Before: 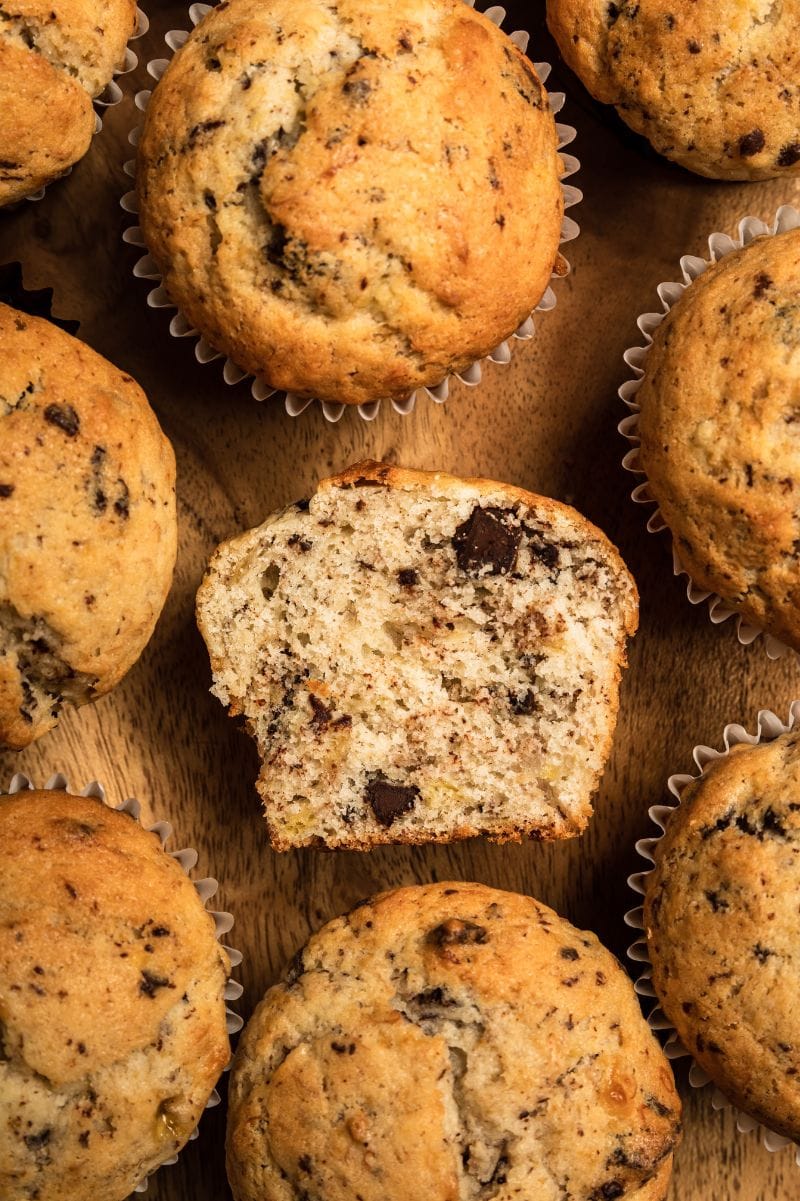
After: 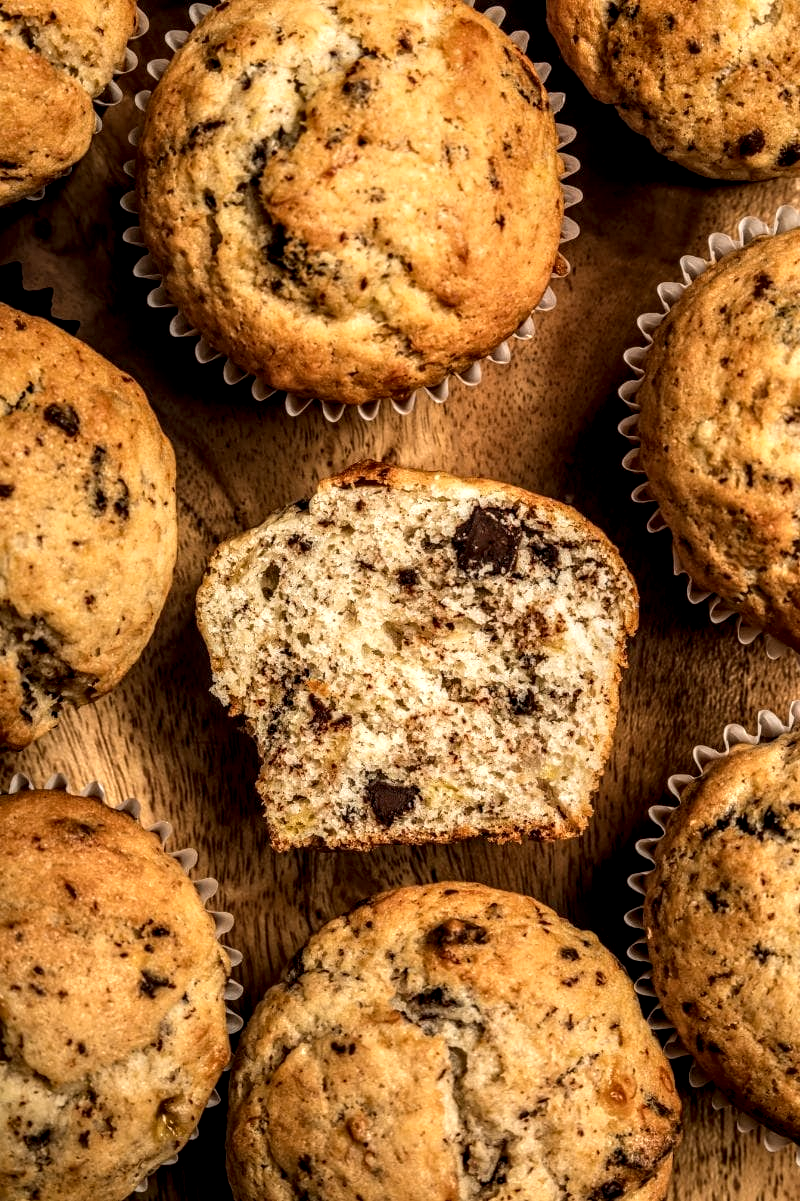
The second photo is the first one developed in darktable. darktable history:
white balance: emerald 1
local contrast: highlights 0%, shadows 0%, detail 182%
